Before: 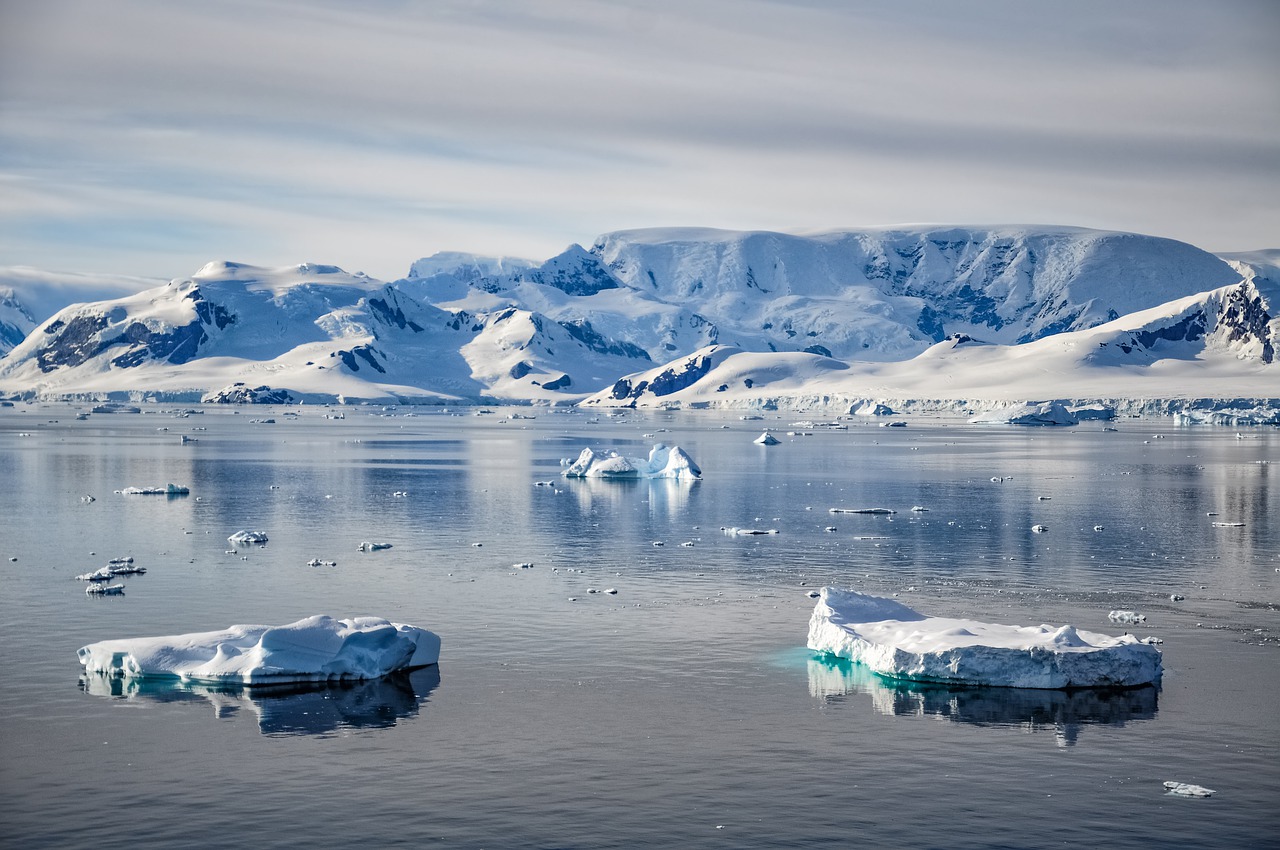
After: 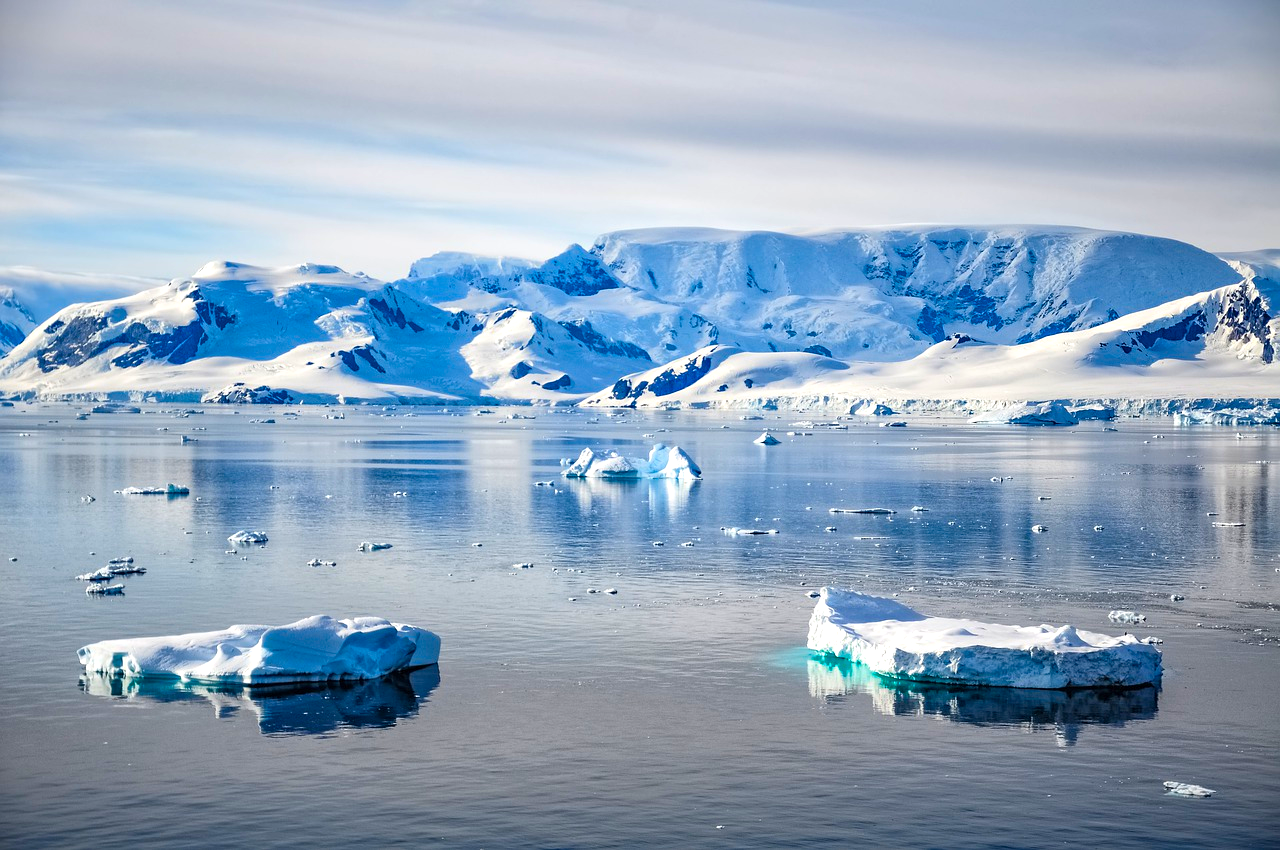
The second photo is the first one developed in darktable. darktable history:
exposure: exposure 0.376 EV, compensate highlight preservation false
color balance rgb: linear chroma grading › global chroma 15%, perceptual saturation grading › global saturation 30%
